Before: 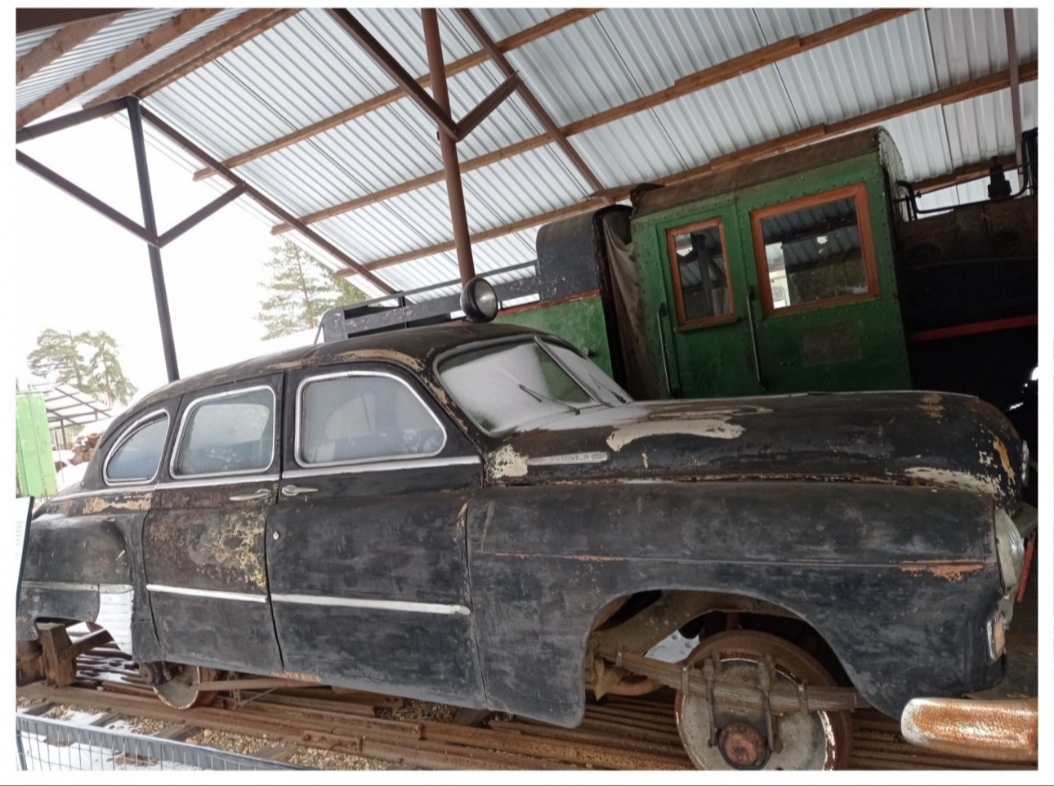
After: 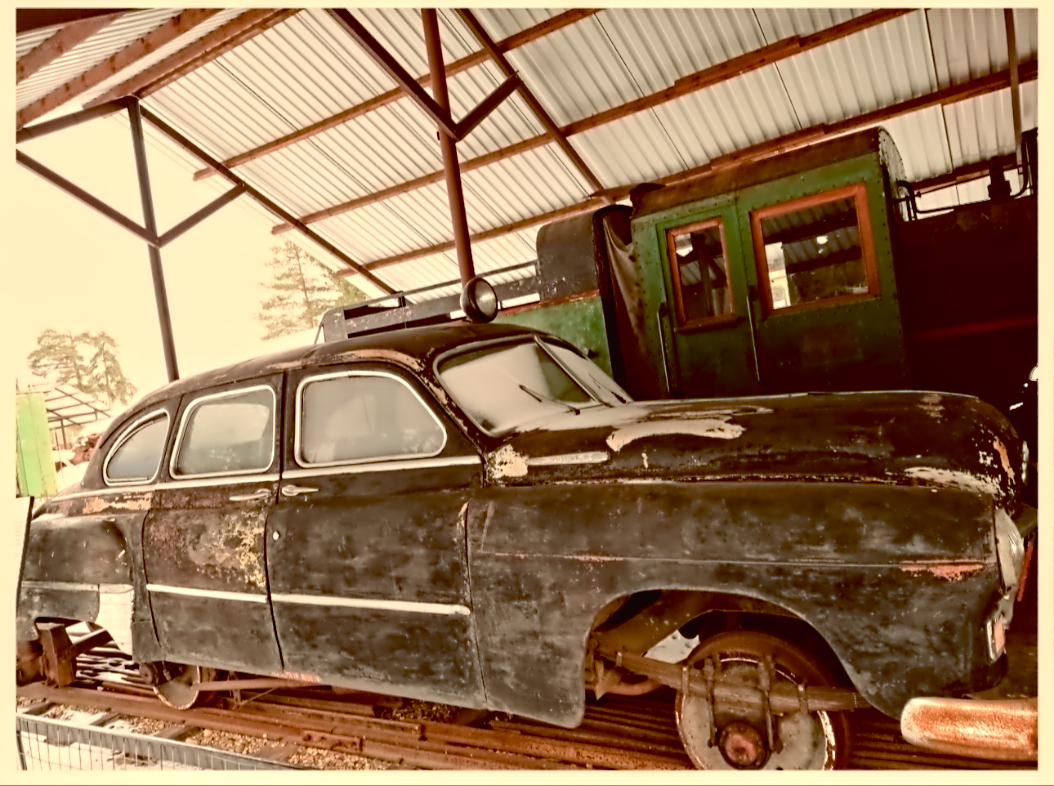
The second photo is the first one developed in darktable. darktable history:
color balance: lift [1, 1.015, 1.004, 0.985], gamma [1, 0.958, 0.971, 1.042], gain [1, 0.956, 0.977, 1.044]
white balance: red 1.138, green 0.996, blue 0.812
tone curve: curves: ch0 [(0, 0.019) (0.066, 0.043) (0.189, 0.182) (0.368, 0.407) (0.501, 0.564) (0.677, 0.729) (0.851, 0.861) (0.997, 0.959)]; ch1 [(0, 0) (0.187, 0.121) (0.388, 0.346) (0.437, 0.409) (0.474, 0.472) (0.499, 0.501) (0.514, 0.515) (0.542, 0.557) (0.645, 0.686) (0.812, 0.856) (1, 1)]; ch2 [(0, 0) (0.246, 0.214) (0.421, 0.427) (0.459, 0.484) (0.5, 0.504) (0.518, 0.523) (0.529, 0.548) (0.56, 0.576) (0.607, 0.63) (0.744, 0.734) (0.867, 0.821) (0.993, 0.889)], color space Lab, independent channels, preserve colors none
contrast equalizer: octaves 7, y [[0.5, 0.542, 0.583, 0.625, 0.667, 0.708], [0.5 ×6], [0.5 ×6], [0, 0.033, 0.067, 0.1, 0.133, 0.167], [0, 0.05, 0.1, 0.15, 0.2, 0.25]]
